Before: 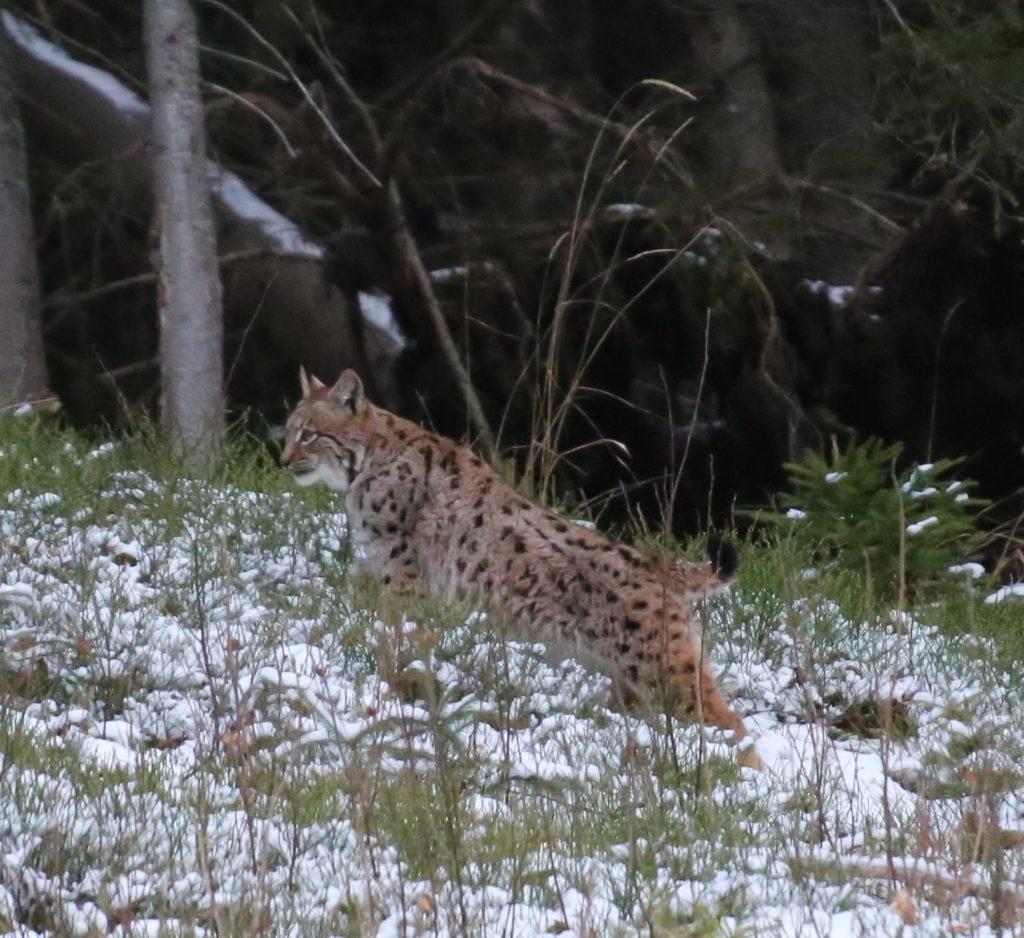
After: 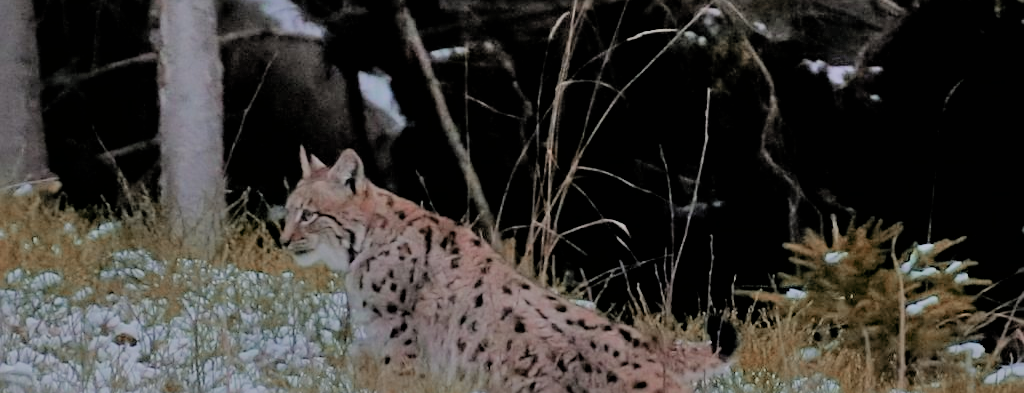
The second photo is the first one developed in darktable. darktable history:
shadows and highlights: shadows 37.58, highlights -28.07, soften with gaussian
sharpen: on, module defaults
crop and rotate: top 23.489%, bottom 34.586%
color zones: curves: ch2 [(0, 0.488) (0.143, 0.417) (0.286, 0.212) (0.429, 0.179) (0.571, 0.154) (0.714, 0.415) (0.857, 0.495) (1, 0.488)], mix 31.07%
filmic rgb: black relative exposure -4.46 EV, white relative exposure 6.61 EV, hardness 1.92, contrast 0.507, color science v6 (2022)
